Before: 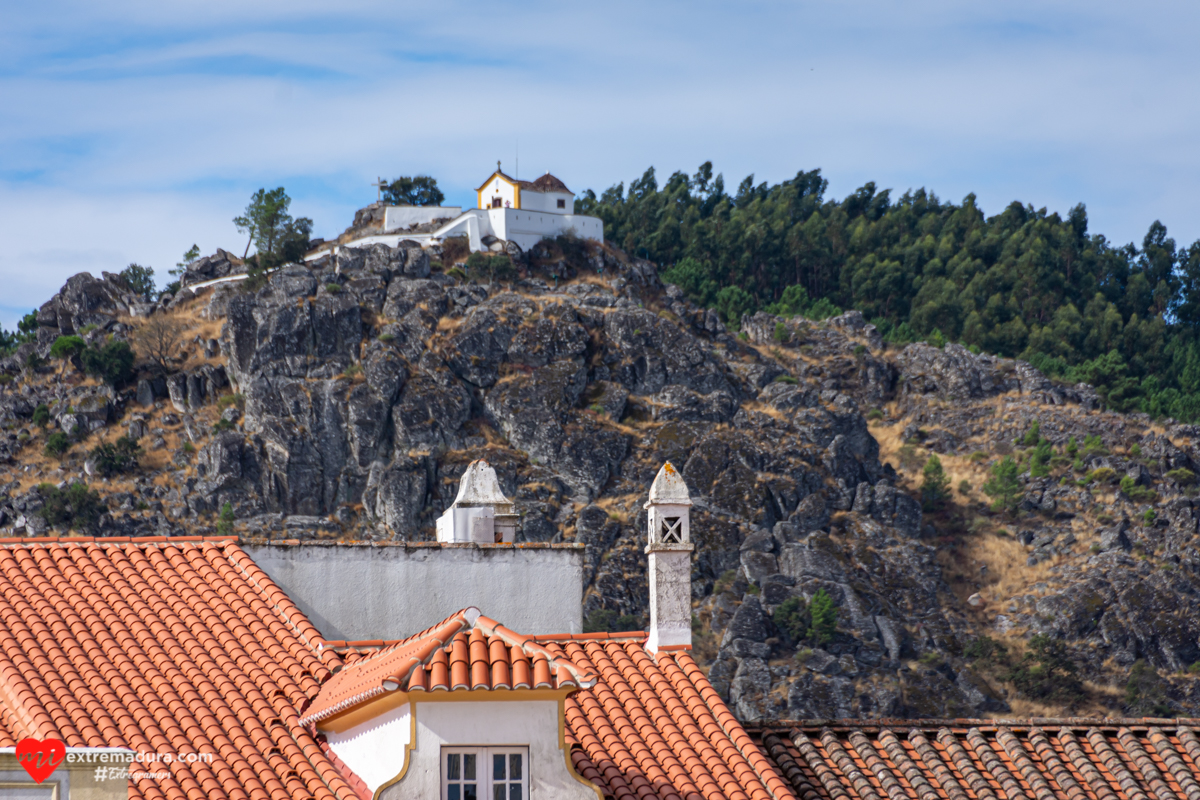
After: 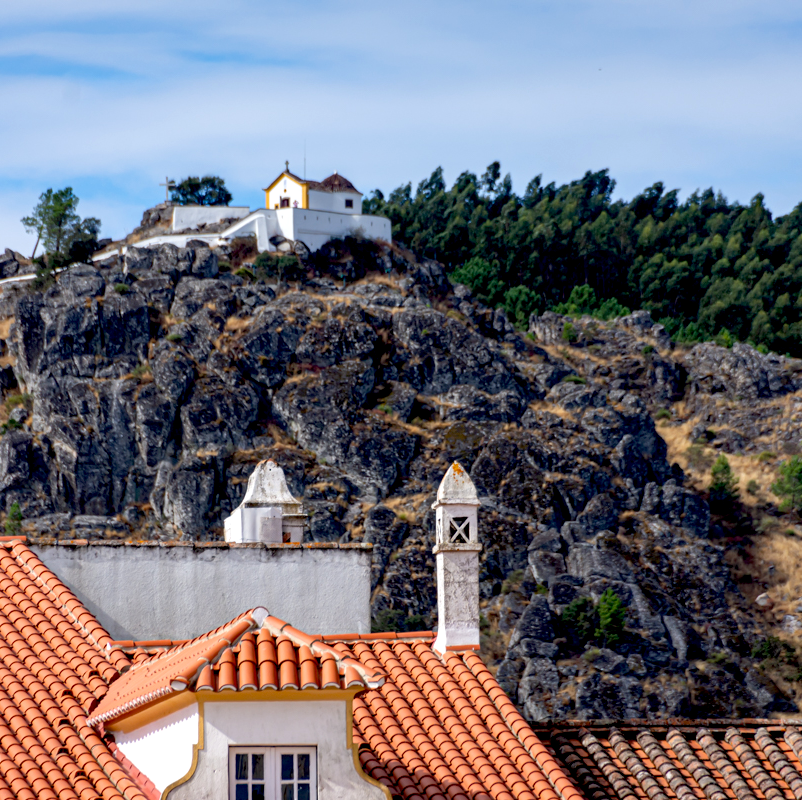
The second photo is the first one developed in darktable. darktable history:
crop and rotate: left 17.732%, right 15.423%
exposure: black level correction 0.025, exposure 0.182 EV, compensate highlight preservation false
